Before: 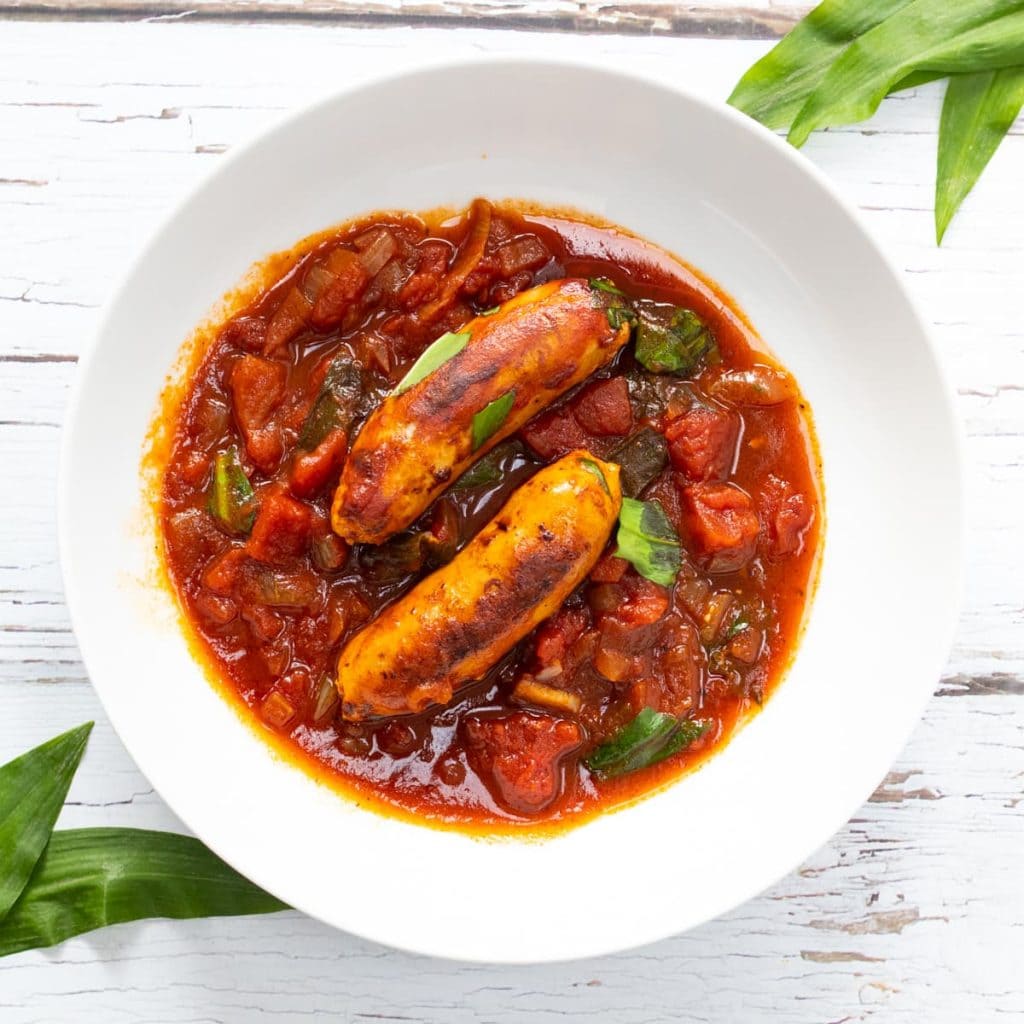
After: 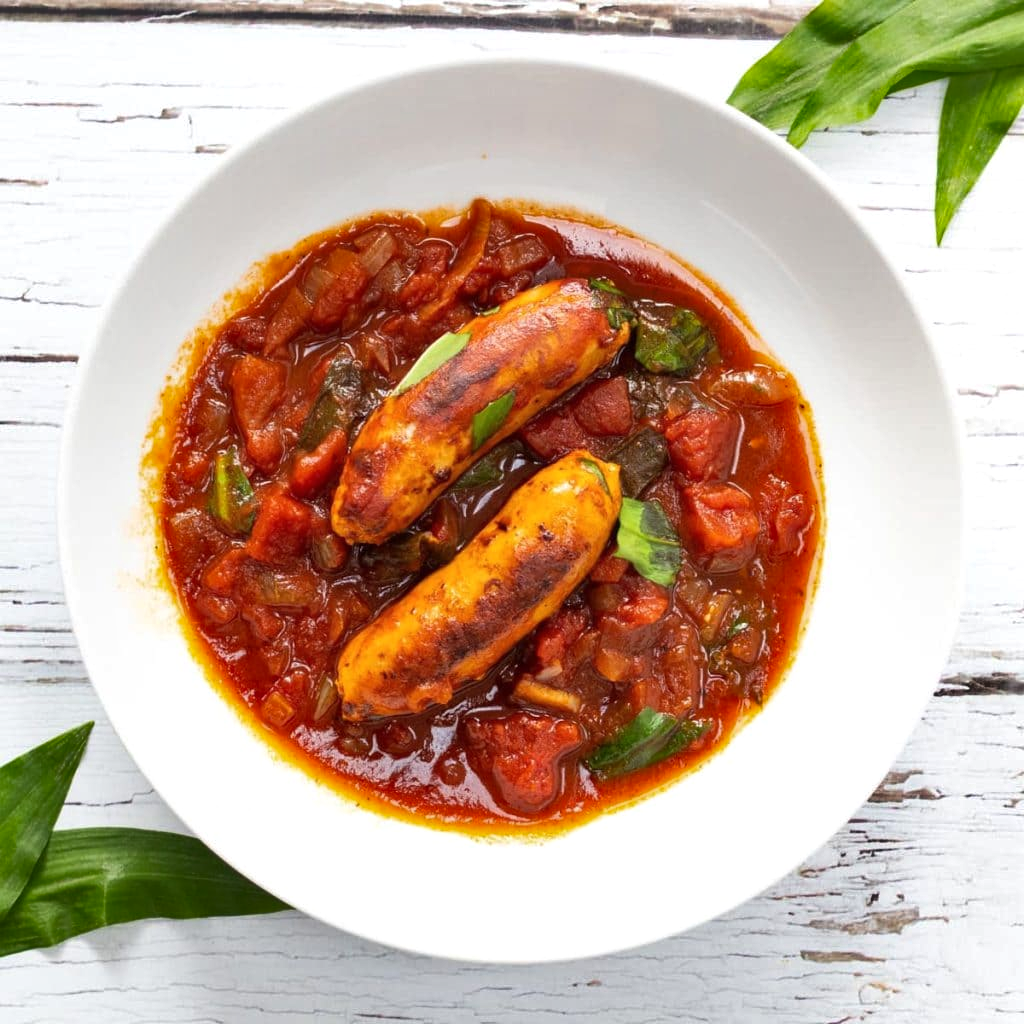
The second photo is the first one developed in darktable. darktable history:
shadows and highlights: shadows 12.4, white point adjustment 1.11, soften with gaussian
